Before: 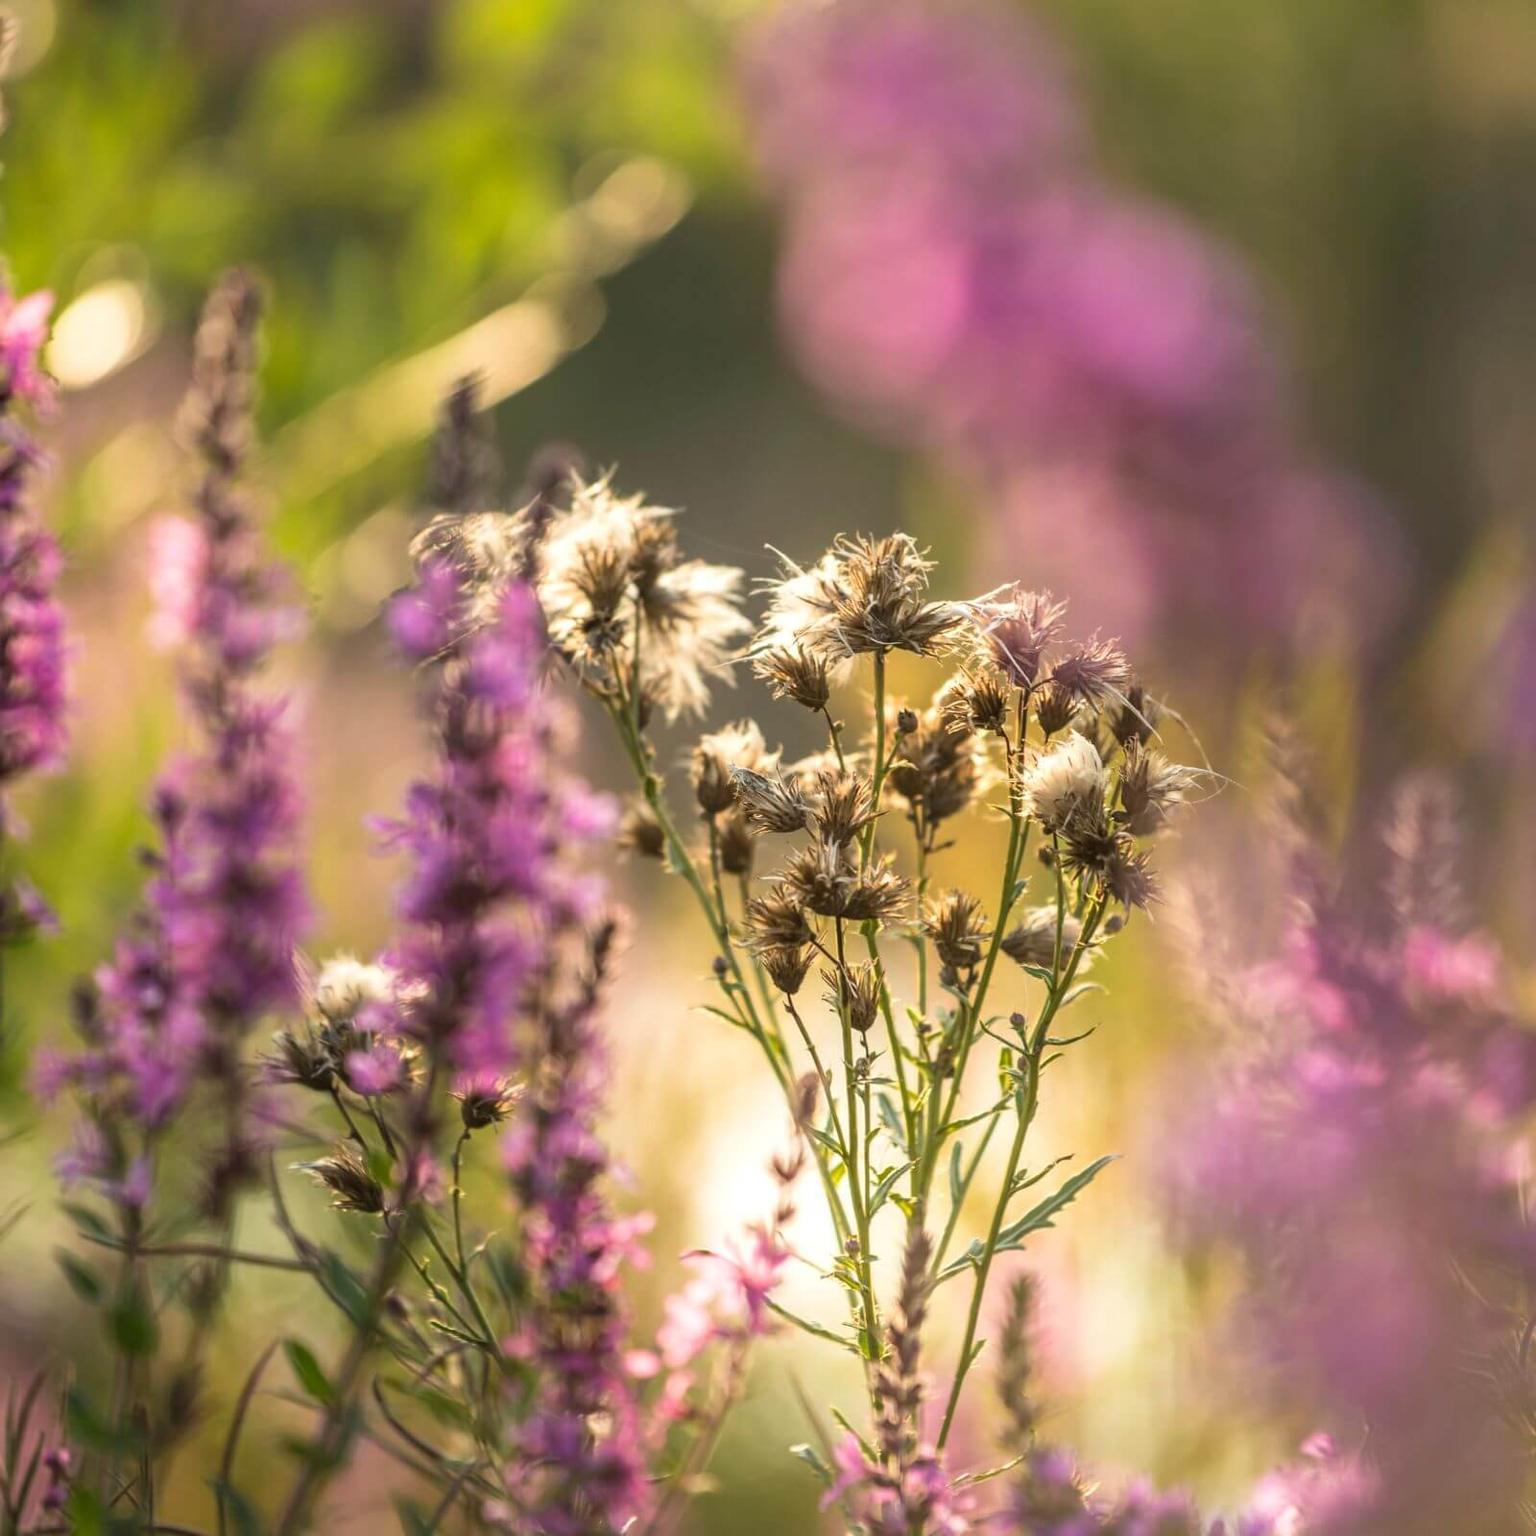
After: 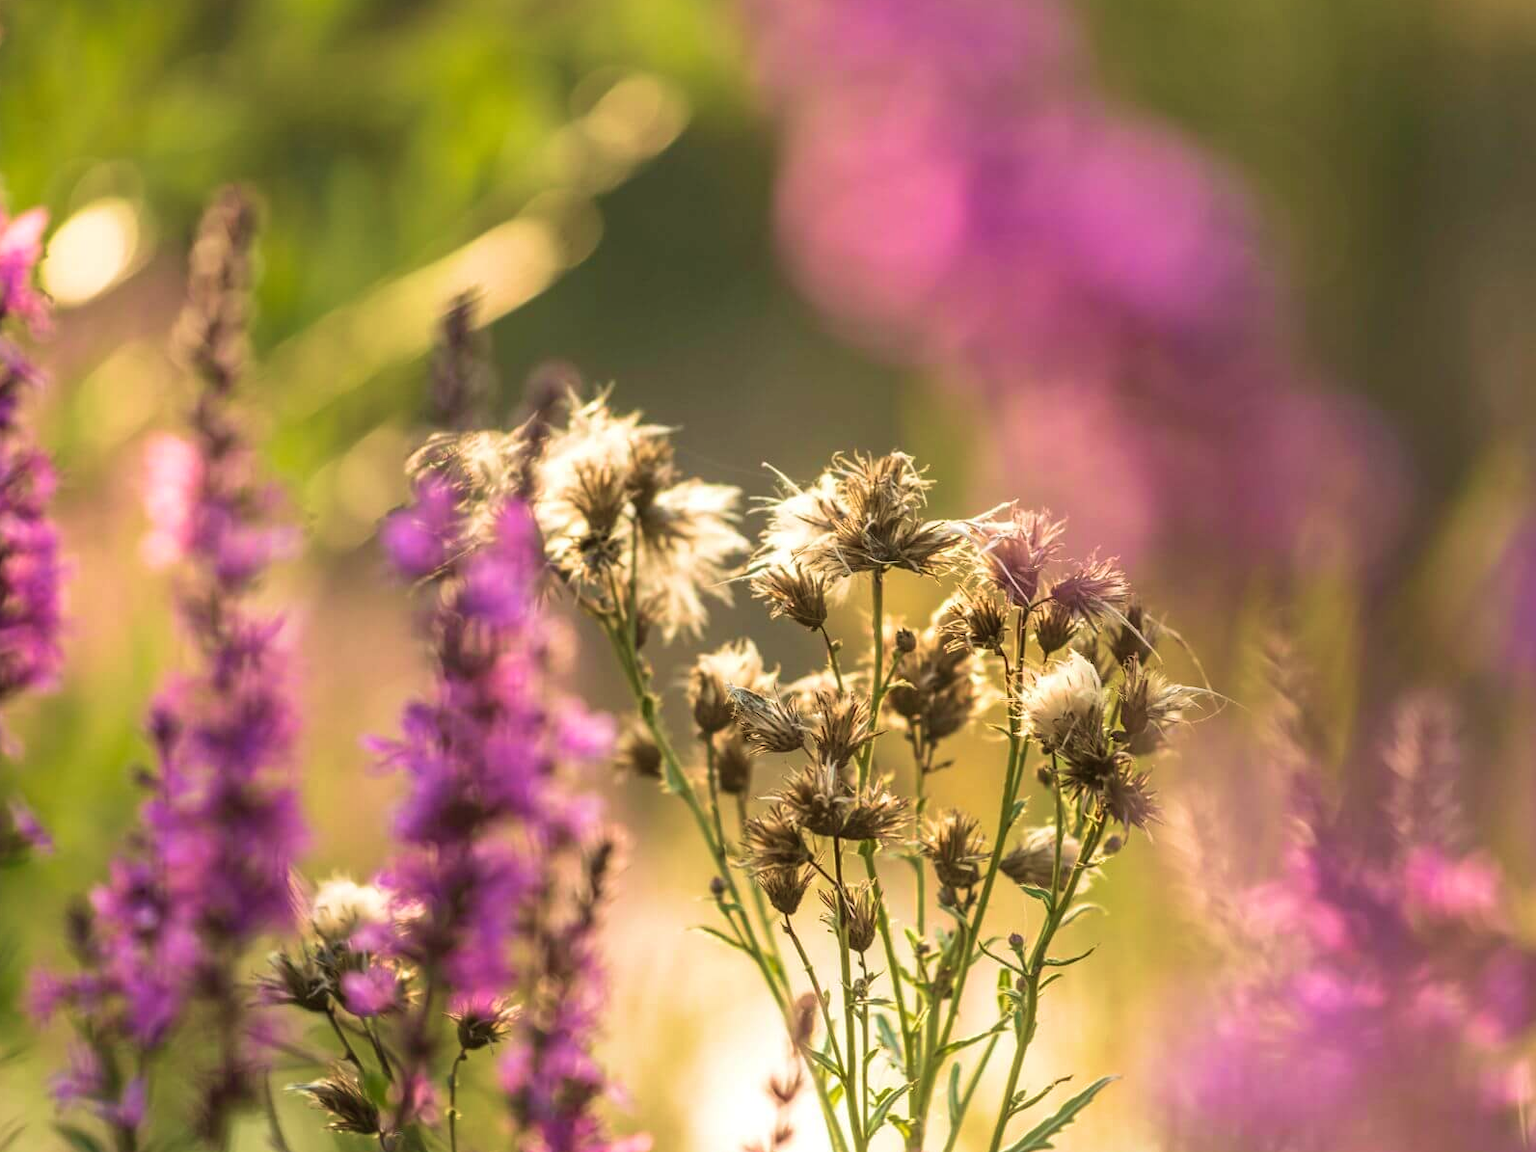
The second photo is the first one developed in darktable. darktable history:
velvia: strength 45%
crop: left 0.387%, top 5.469%, bottom 19.809%
